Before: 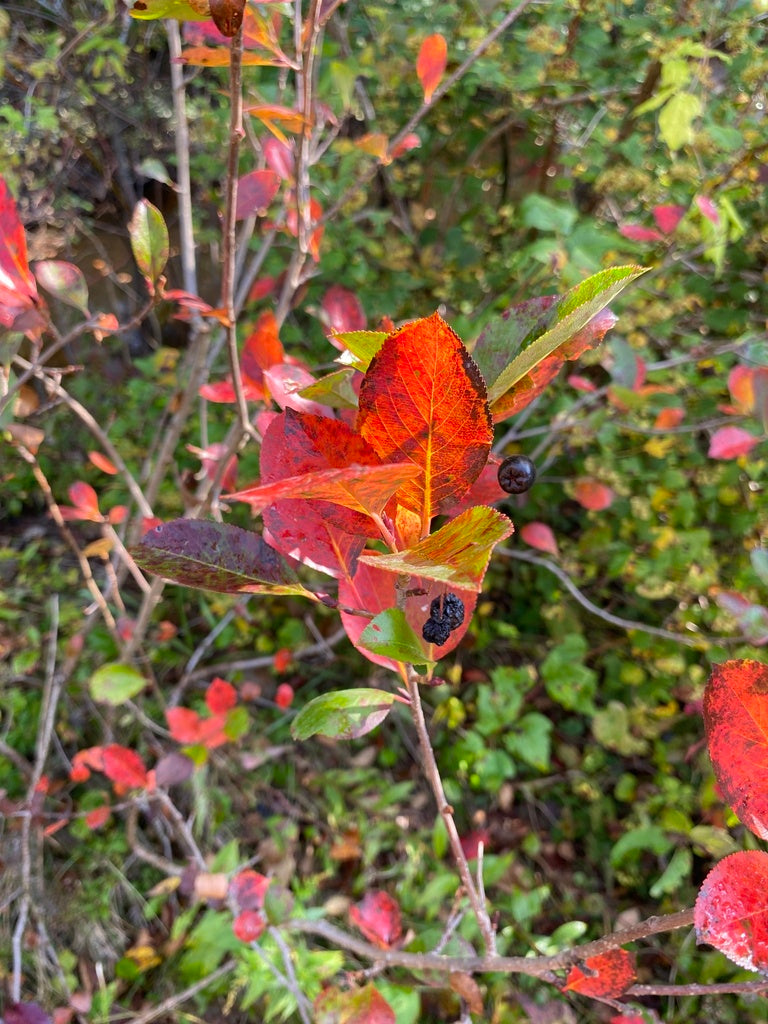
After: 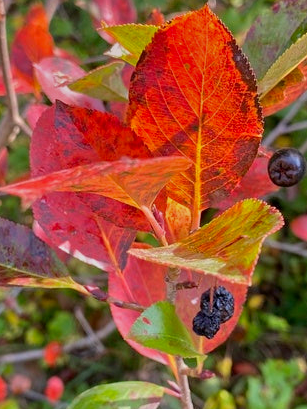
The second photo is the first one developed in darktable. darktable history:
crop: left 30%, top 30%, right 30%, bottom 30%
graduated density: density 0.38 EV, hardness 21%, rotation -6.11°, saturation 32%
tone equalizer: -8 EV -0.002 EV, -7 EV 0.005 EV, -6 EV -0.008 EV, -5 EV 0.007 EV, -4 EV -0.042 EV, -3 EV -0.233 EV, -2 EV -0.662 EV, -1 EV -0.983 EV, +0 EV -0.969 EV, smoothing diameter 2%, edges refinement/feathering 20, mask exposure compensation -1.57 EV, filter diffusion 5
exposure: black level correction 0.001, exposure 0.5 EV, compensate exposure bias true, compensate highlight preservation false
